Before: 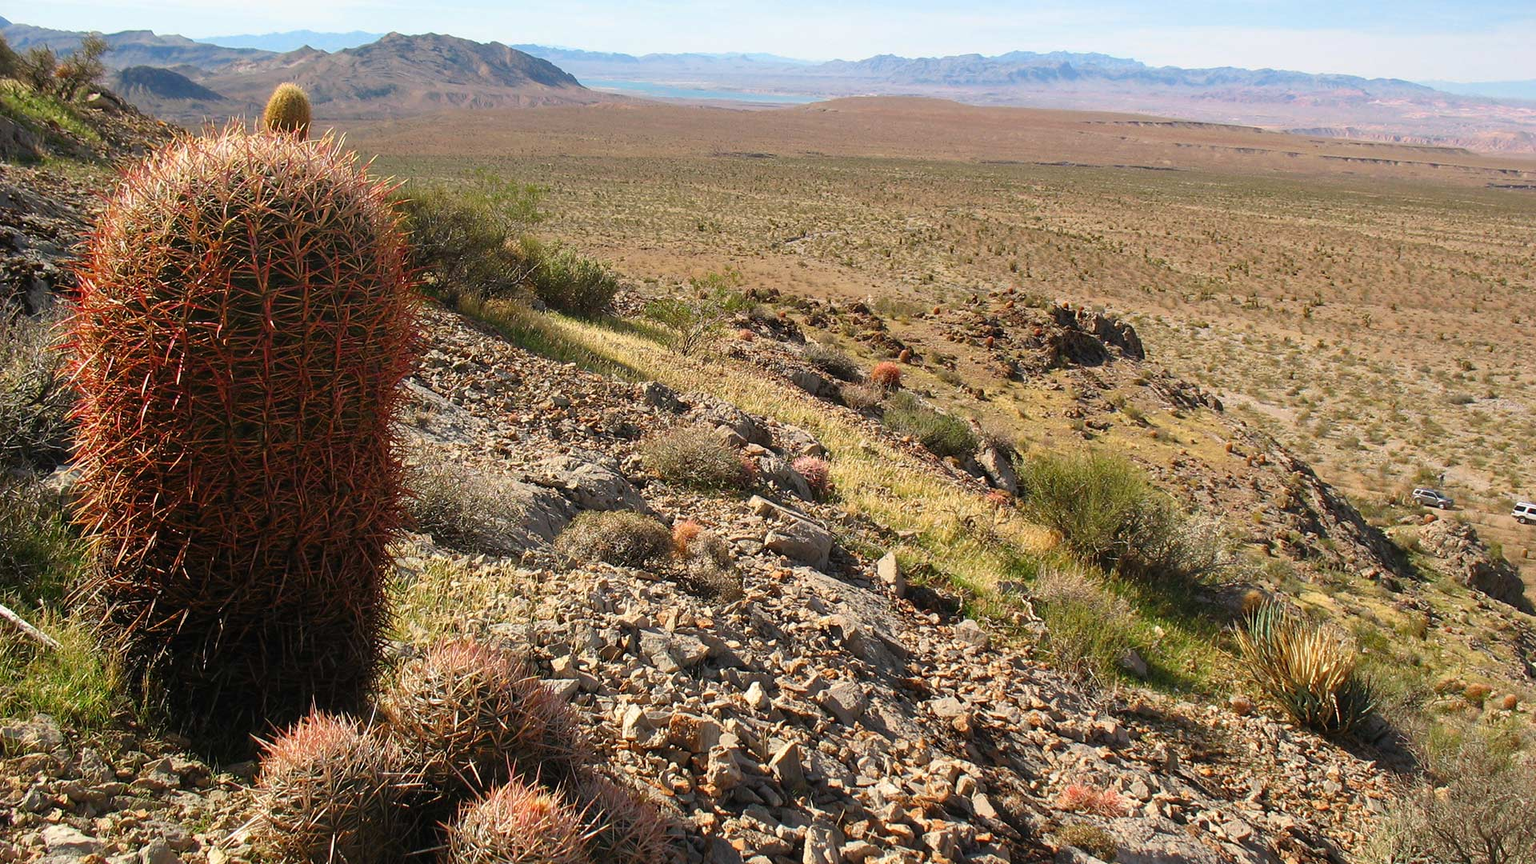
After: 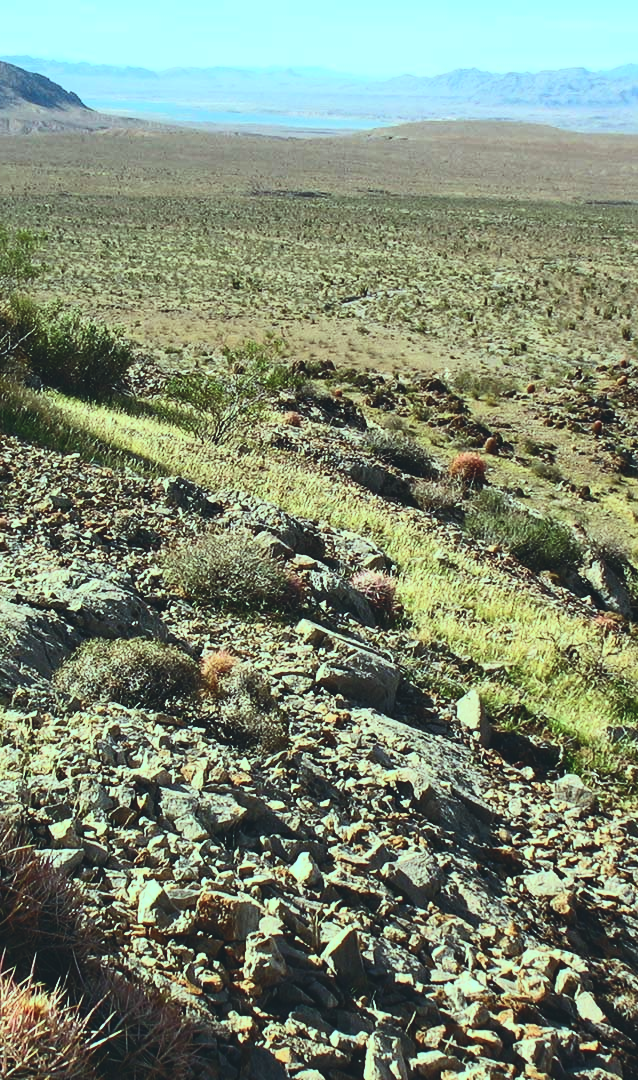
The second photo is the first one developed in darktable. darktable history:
crop: left 33.36%, right 33.36%
exposure: black level correction -0.036, exposure -0.497 EV, compensate highlight preservation false
color balance: mode lift, gamma, gain (sRGB), lift [0.997, 0.979, 1.021, 1.011], gamma [1, 1.084, 0.916, 0.998], gain [1, 0.87, 1.13, 1.101], contrast 4.55%, contrast fulcrum 38.24%, output saturation 104.09%
contrast brightness saturation: contrast 0.4, brightness 0.05, saturation 0.25
